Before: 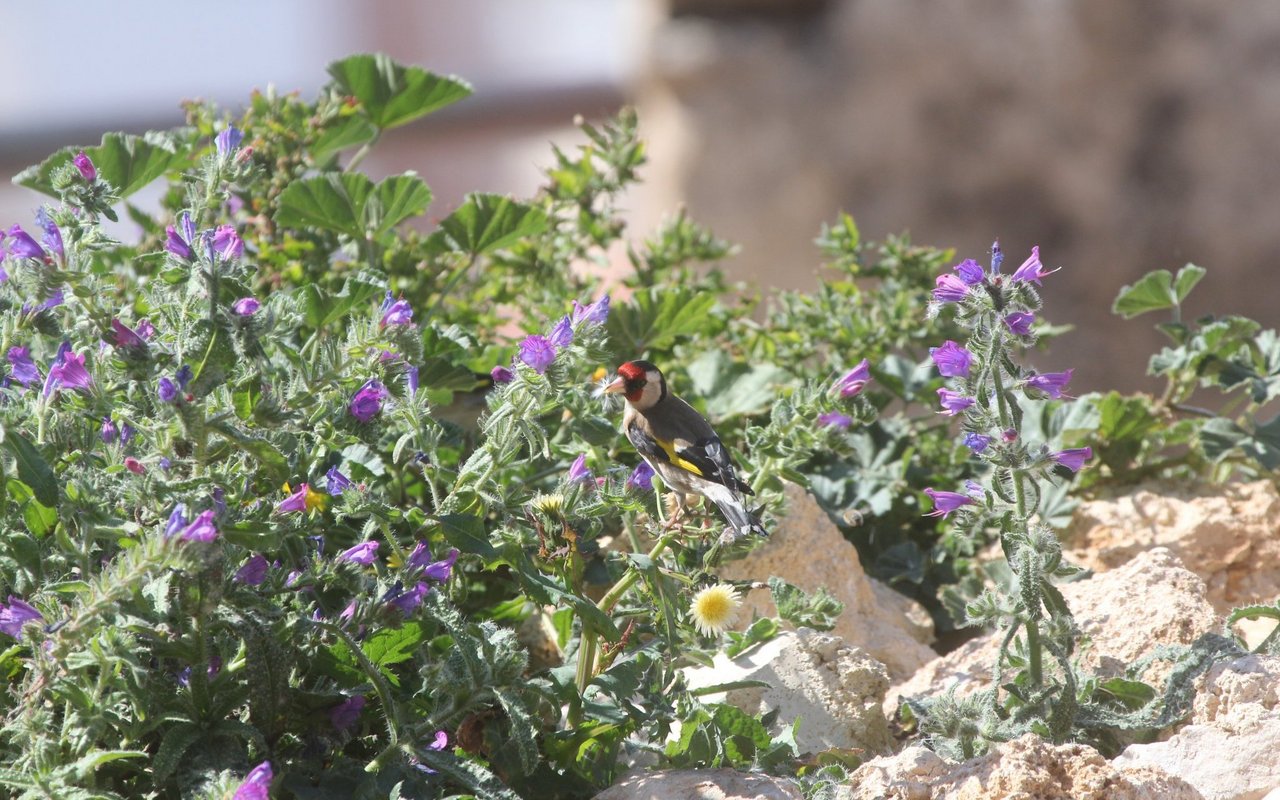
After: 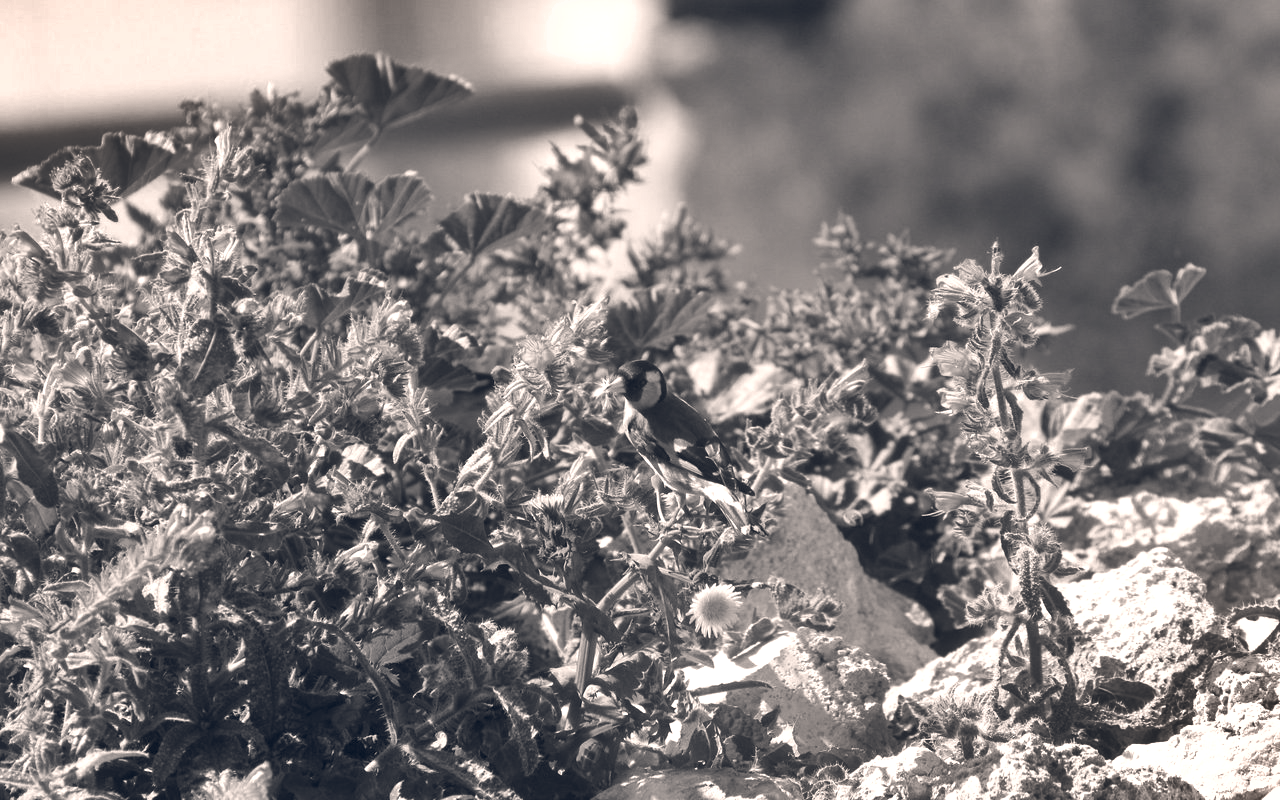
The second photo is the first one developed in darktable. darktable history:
color balance rgb: highlights gain › chroma 3.62%, highlights gain › hue 57.93°, global offset › chroma 0.13%, global offset › hue 254.26°, perceptual saturation grading › global saturation 20%, perceptual saturation grading › highlights -49.845%, perceptual saturation grading › shadows 24.254%, perceptual brilliance grading › highlights 13.829%, perceptual brilliance grading › shadows -18.437%
shadows and highlights: radius 106.18, shadows 45.54, highlights -66.88, low approximation 0.01, soften with gaussian
color calibration: output gray [0.253, 0.26, 0.487, 0], illuminant as shot in camera, x 0.358, y 0.373, temperature 4628.91 K
